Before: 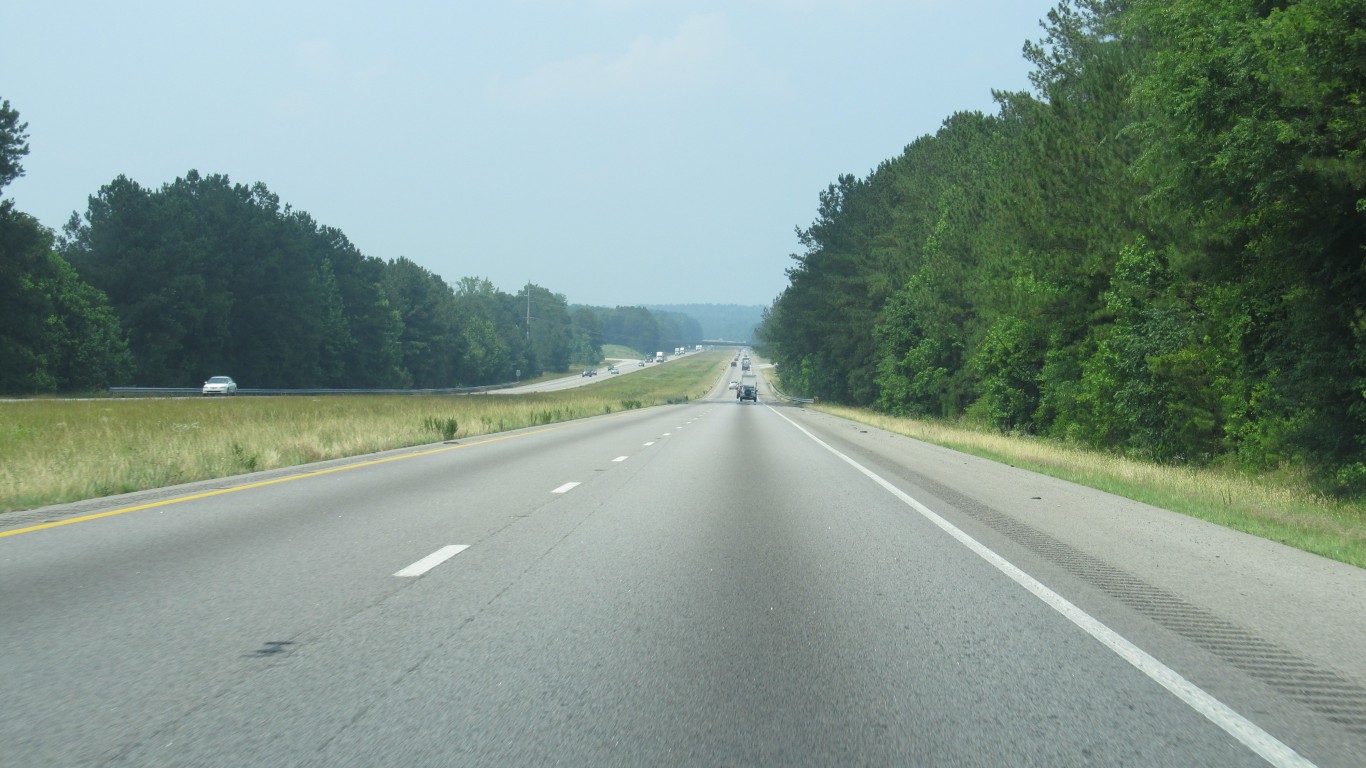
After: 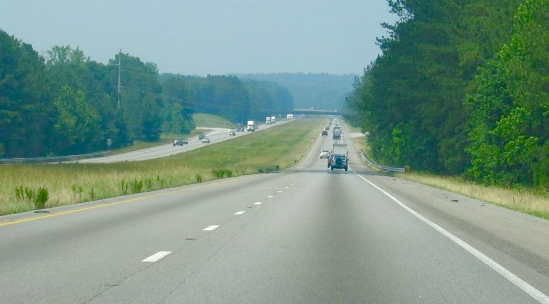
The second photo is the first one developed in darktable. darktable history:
shadows and highlights: on, module defaults
color balance rgb: perceptual saturation grading › global saturation 24.761%, perceptual saturation grading › highlights -50.961%, perceptual saturation grading › mid-tones 19.425%, perceptual saturation grading › shadows 62.128%, global vibrance 20%
crop: left 29.948%, top 30.122%, right 29.837%, bottom 30.179%
haze removal: compatibility mode true, adaptive false
